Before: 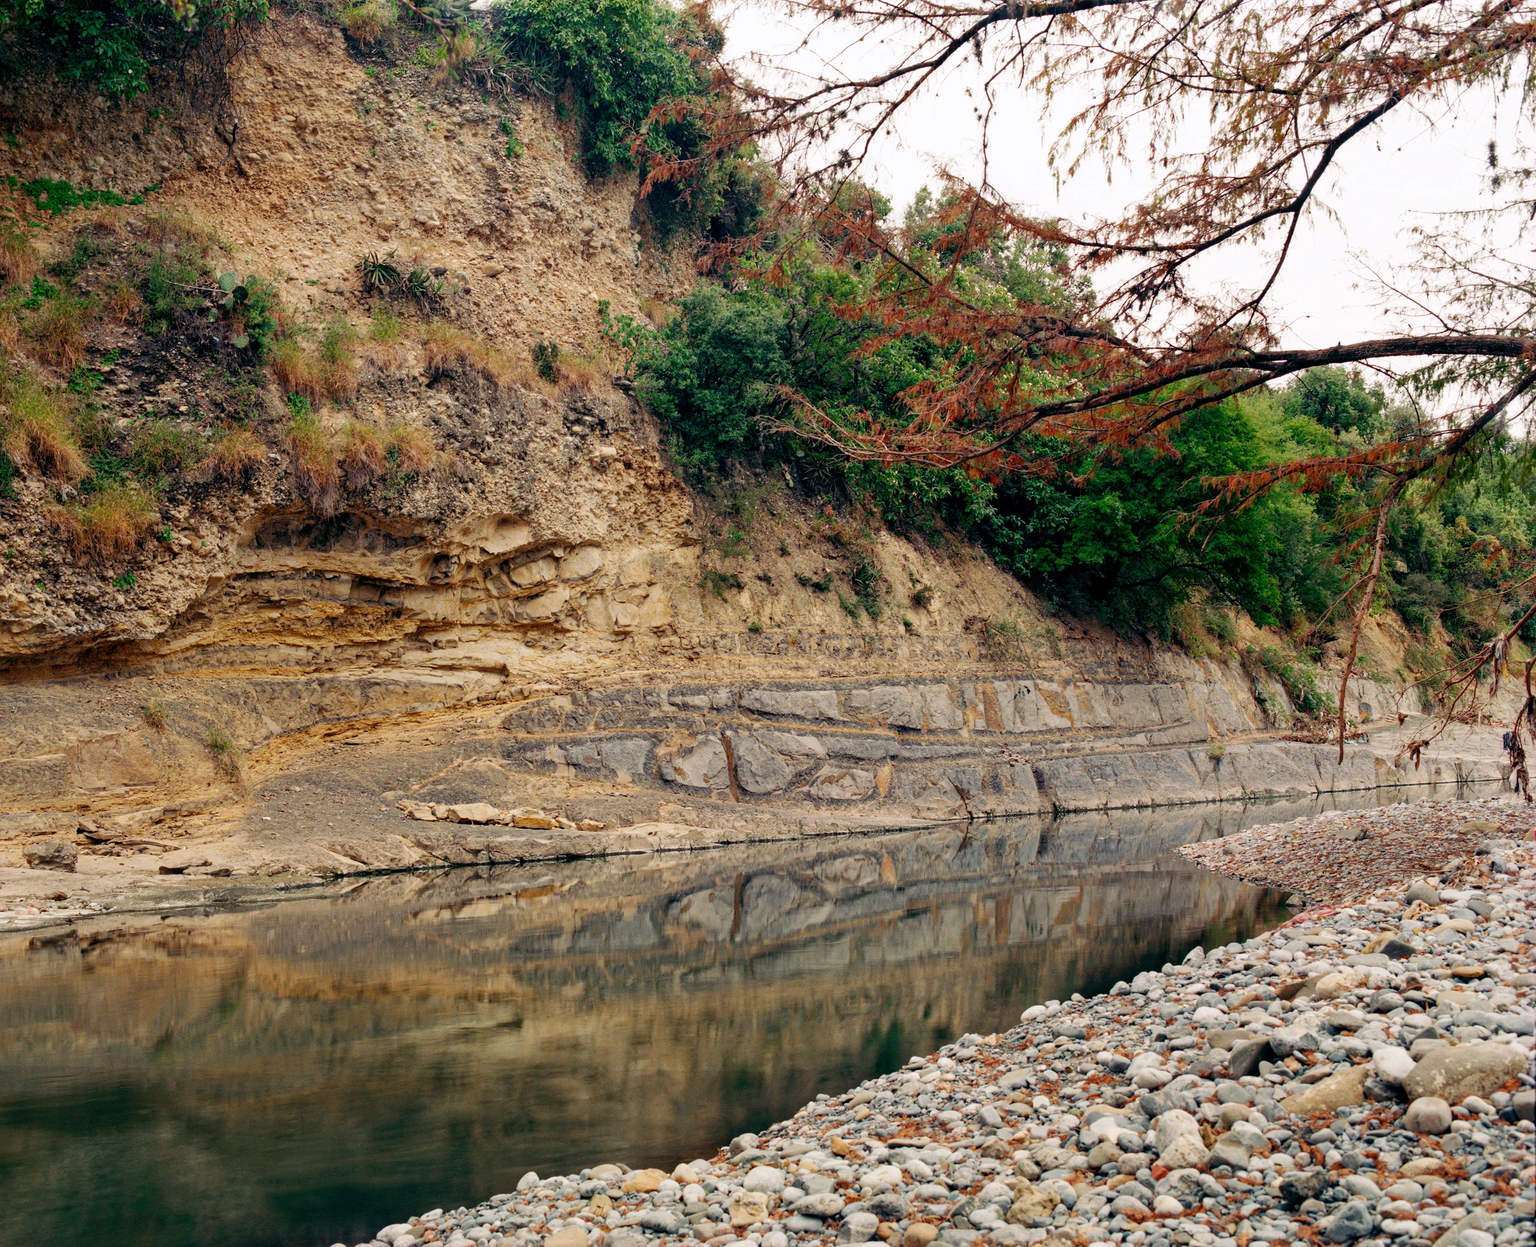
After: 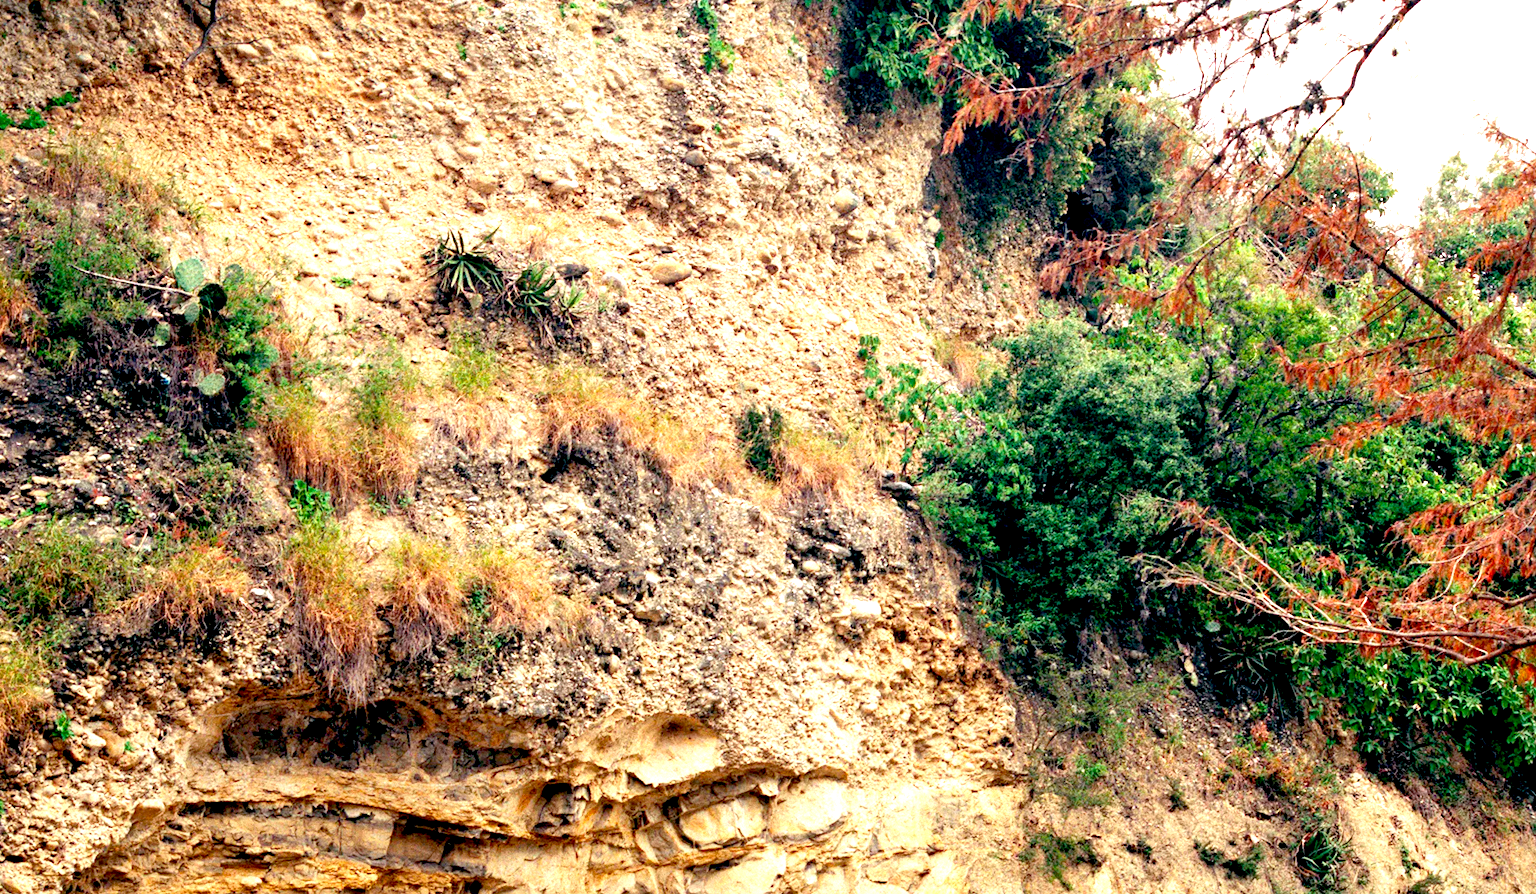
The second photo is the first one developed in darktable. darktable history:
crop: left 10.121%, top 10.631%, right 36.218%, bottom 51.526%
exposure: black level correction 0.009, exposure 1.425 EV, compensate highlight preservation false
grain: mid-tones bias 0%
rotate and perspective: rotation 2.27°, automatic cropping off
